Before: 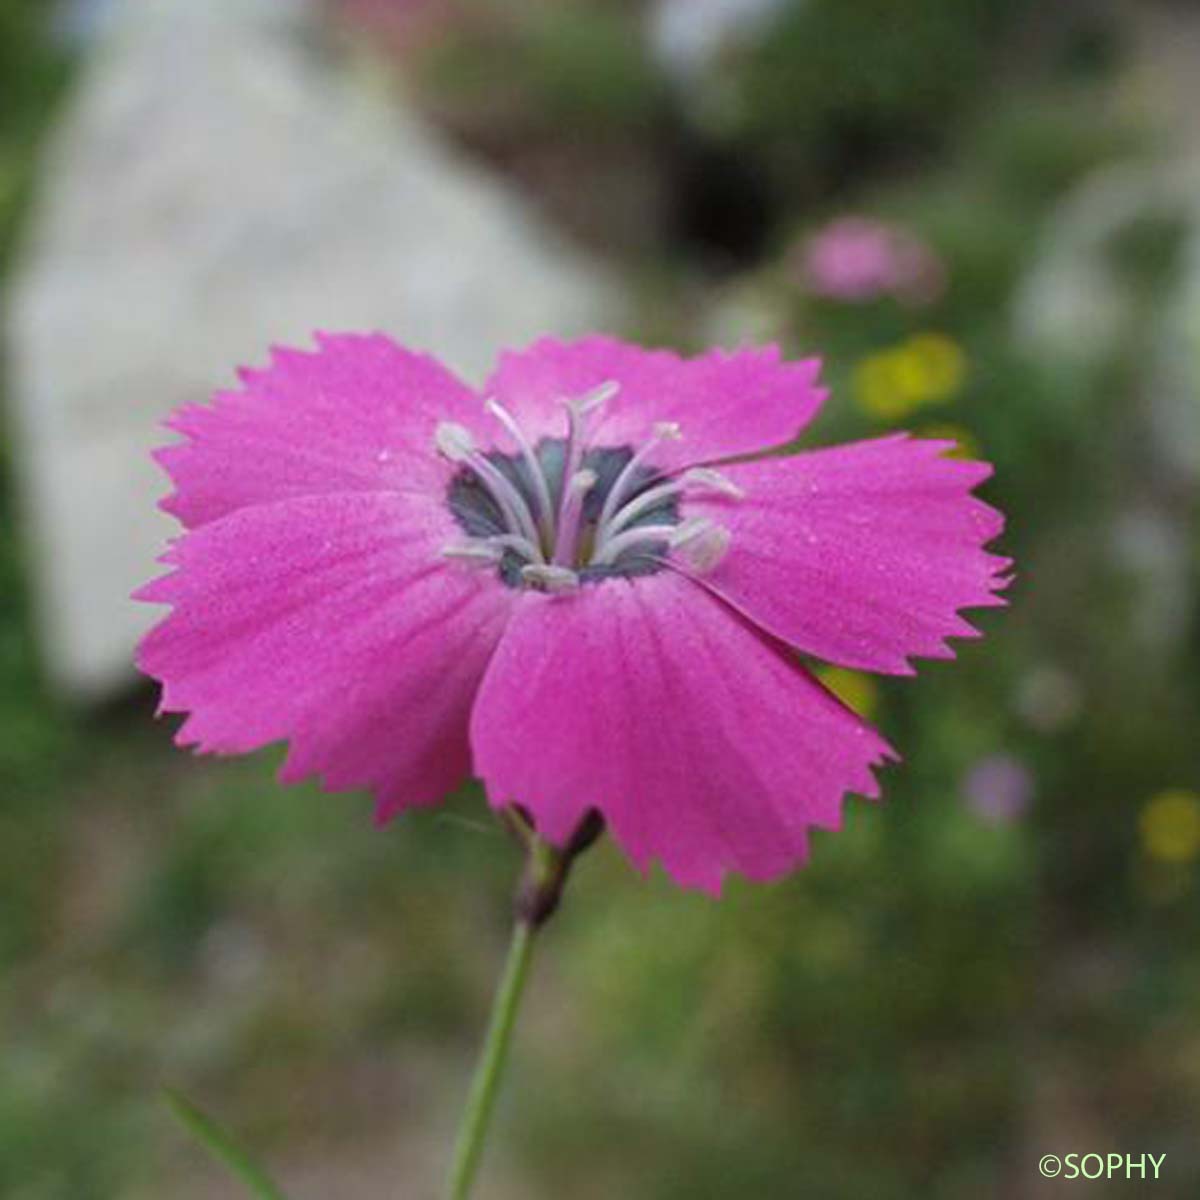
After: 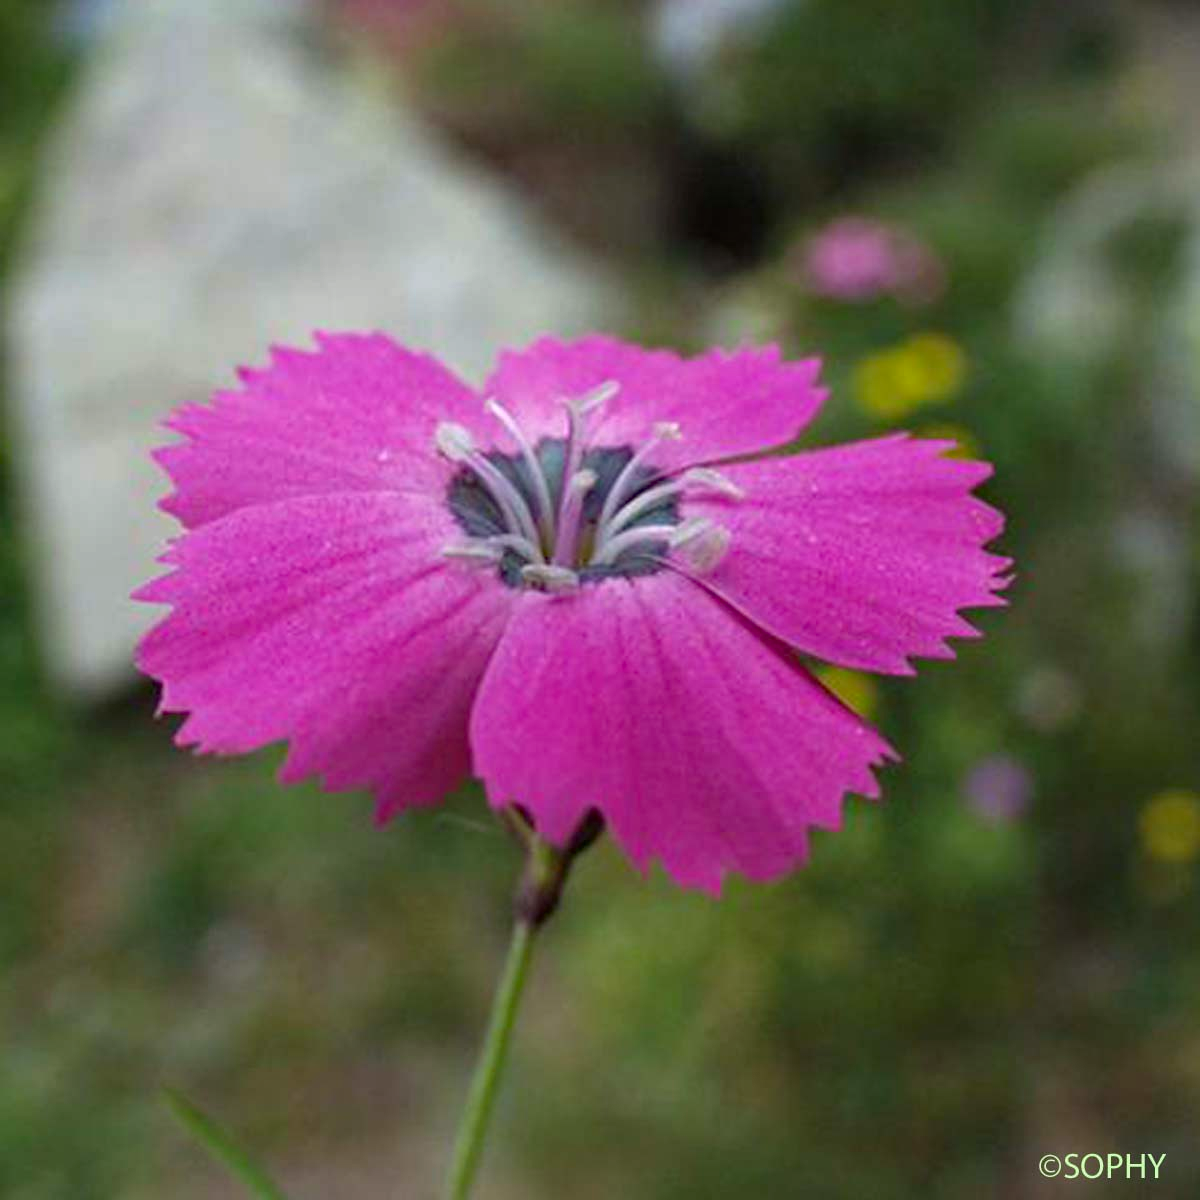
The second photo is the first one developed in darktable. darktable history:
haze removal: strength 0.276, distance 0.249, compatibility mode true, adaptive false
